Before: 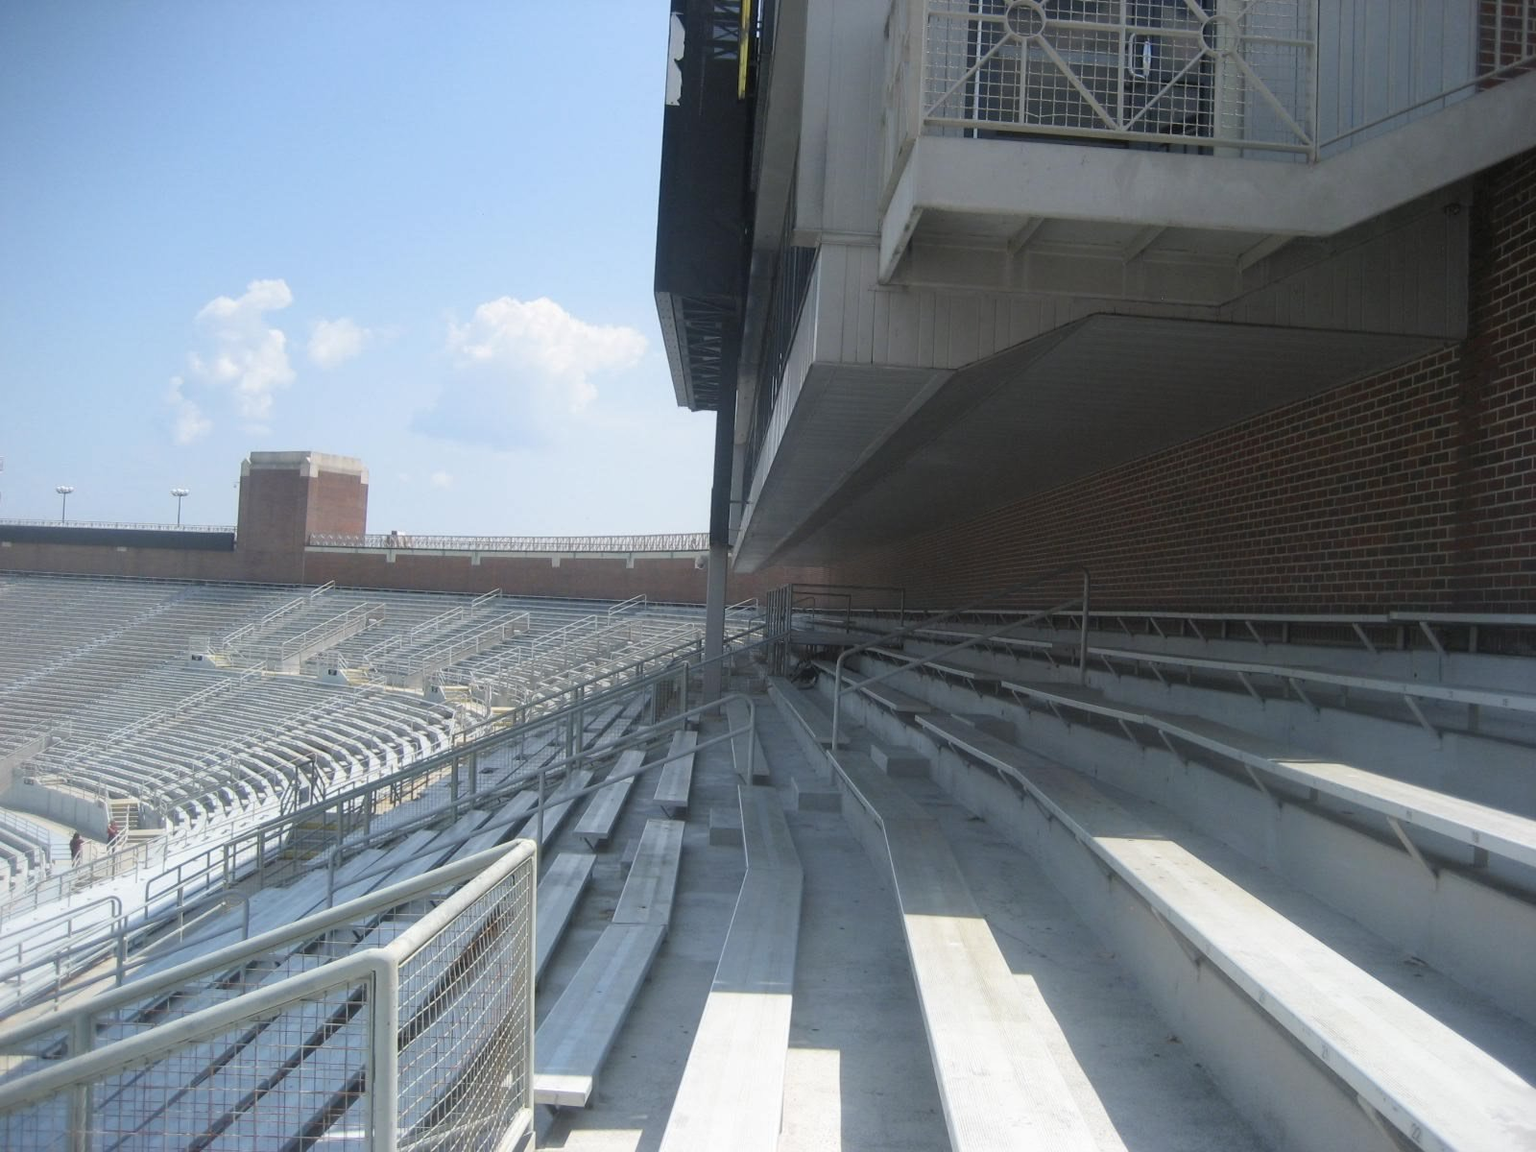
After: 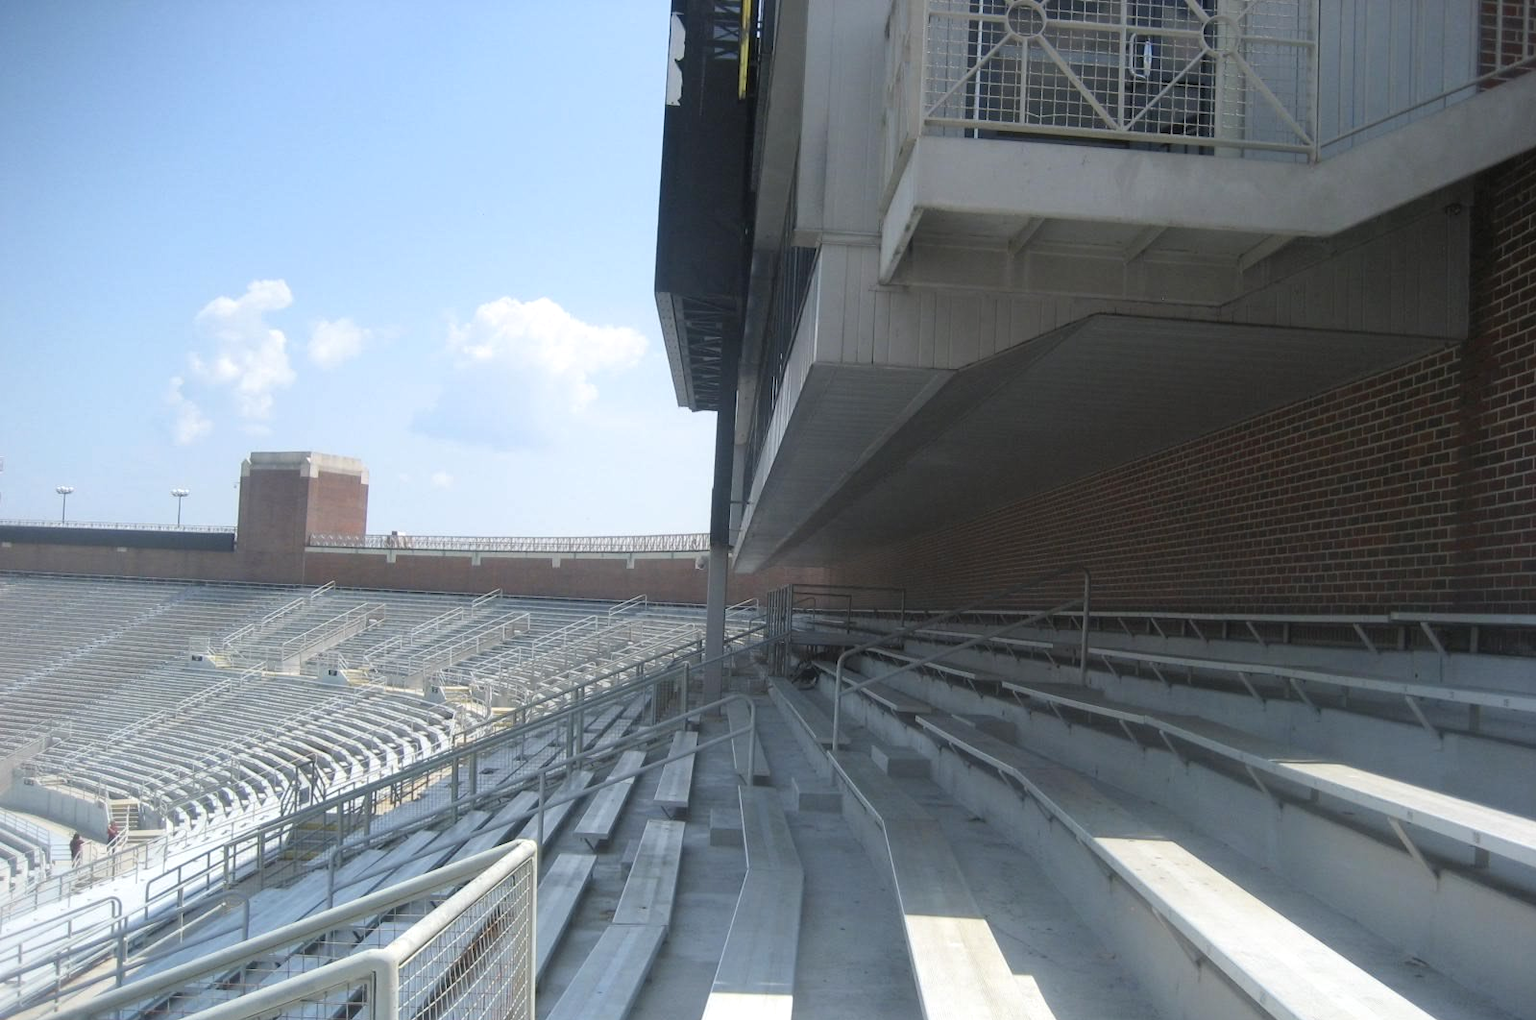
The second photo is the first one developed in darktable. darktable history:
levels: levels [0, 0.476, 0.951]
crop and rotate: top 0%, bottom 11.49%
